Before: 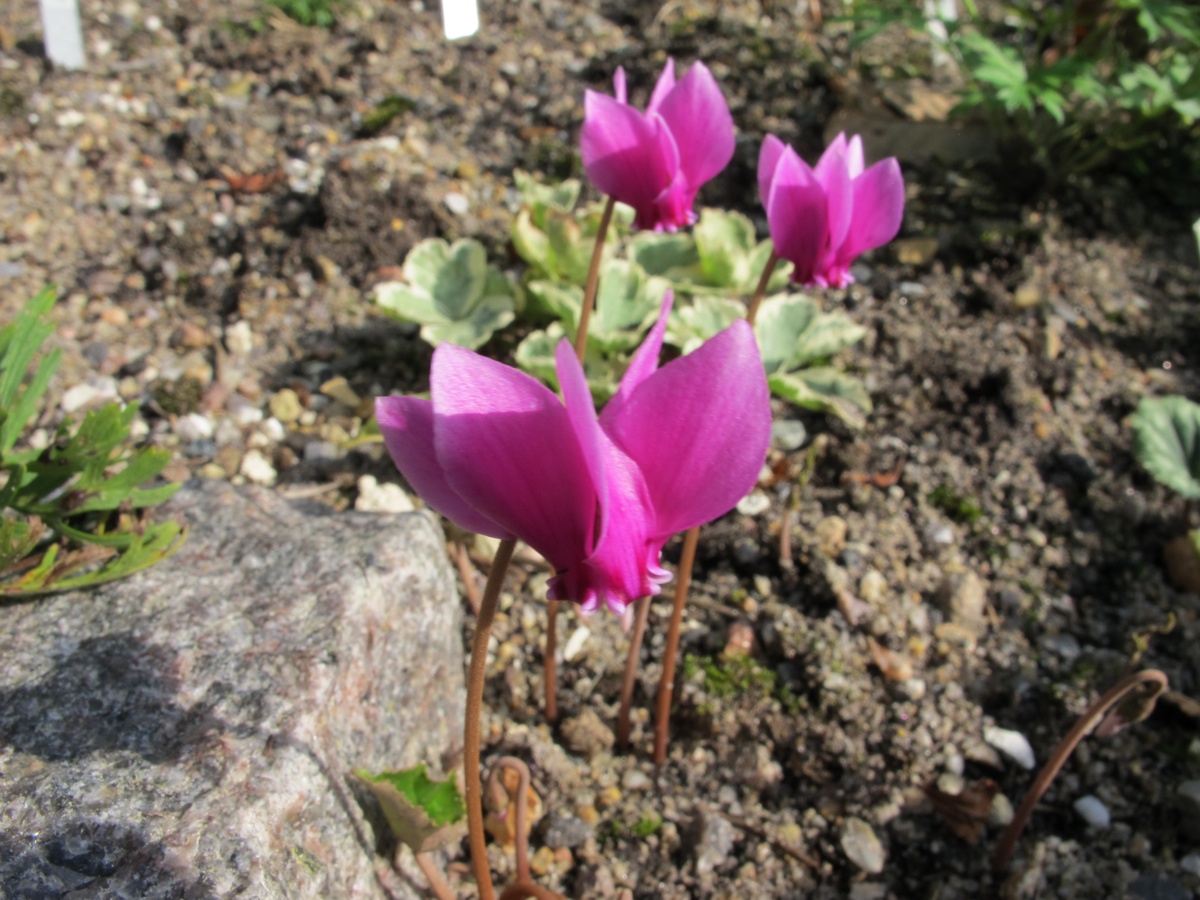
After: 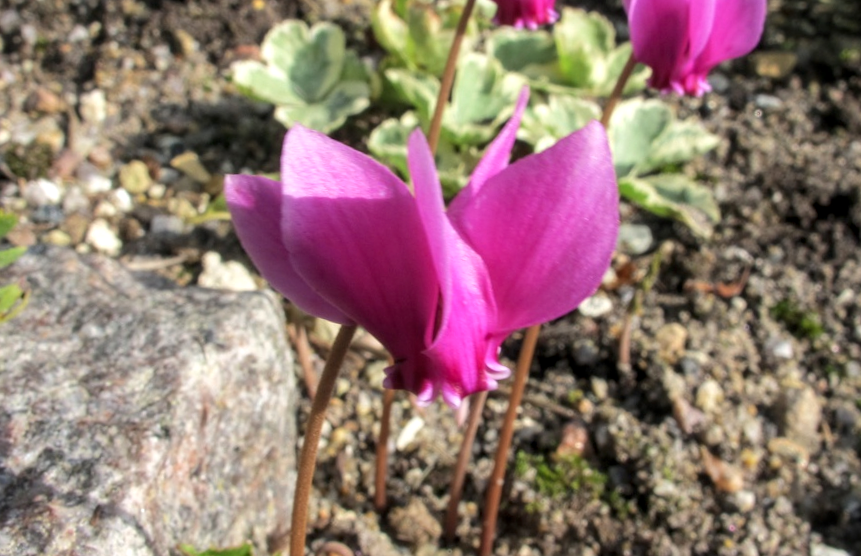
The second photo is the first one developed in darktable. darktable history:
exposure: exposure 0.215 EV, compensate highlight preservation false
crop and rotate: angle -3.76°, left 9.731%, top 20.909%, right 12.372%, bottom 11.973%
local contrast: on, module defaults
